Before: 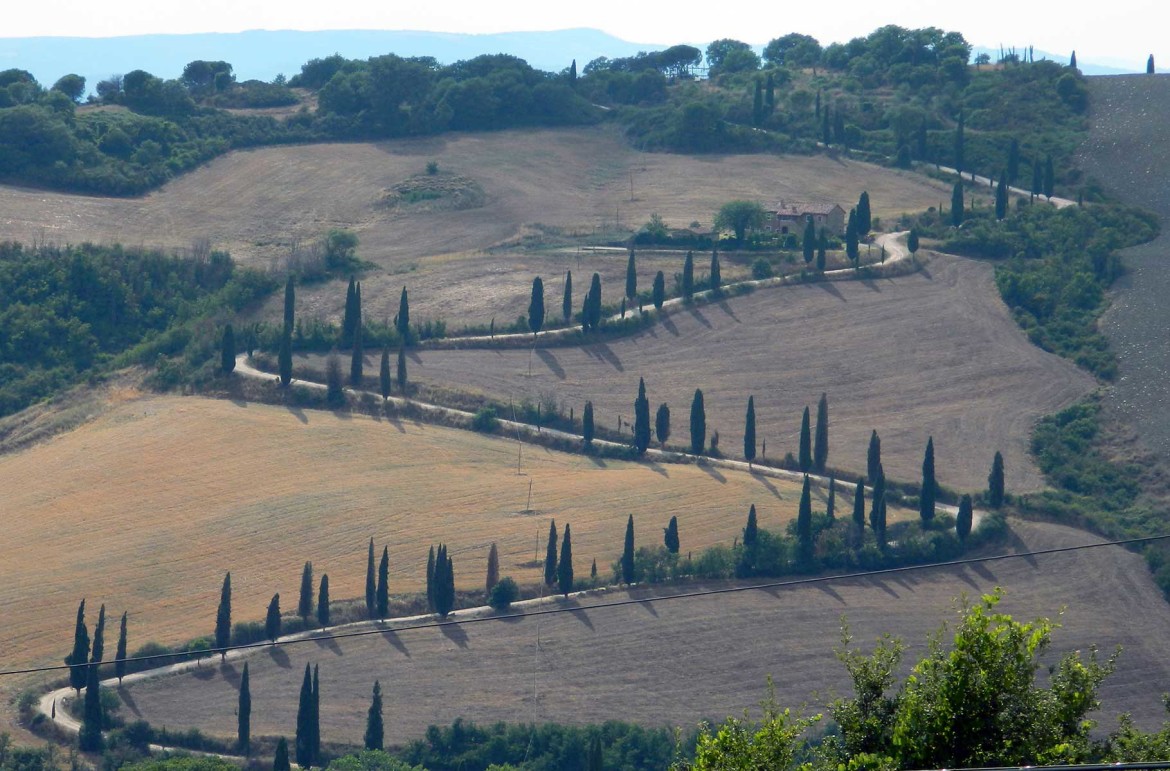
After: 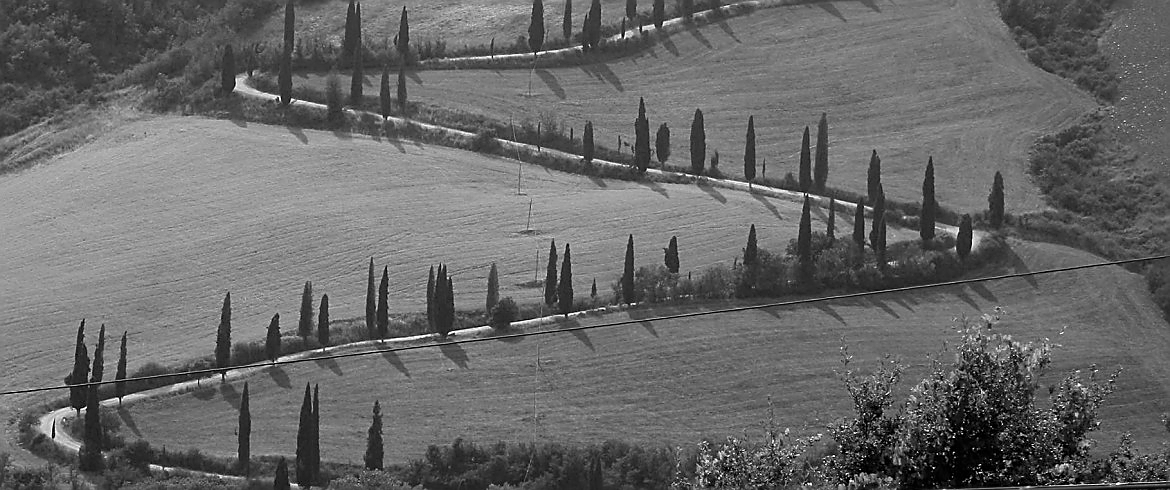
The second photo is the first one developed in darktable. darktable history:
crop and rotate: top 36.435%
monochrome: a 16.06, b 15.48, size 1
sharpen: radius 1.4, amount 1.25, threshold 0.7
